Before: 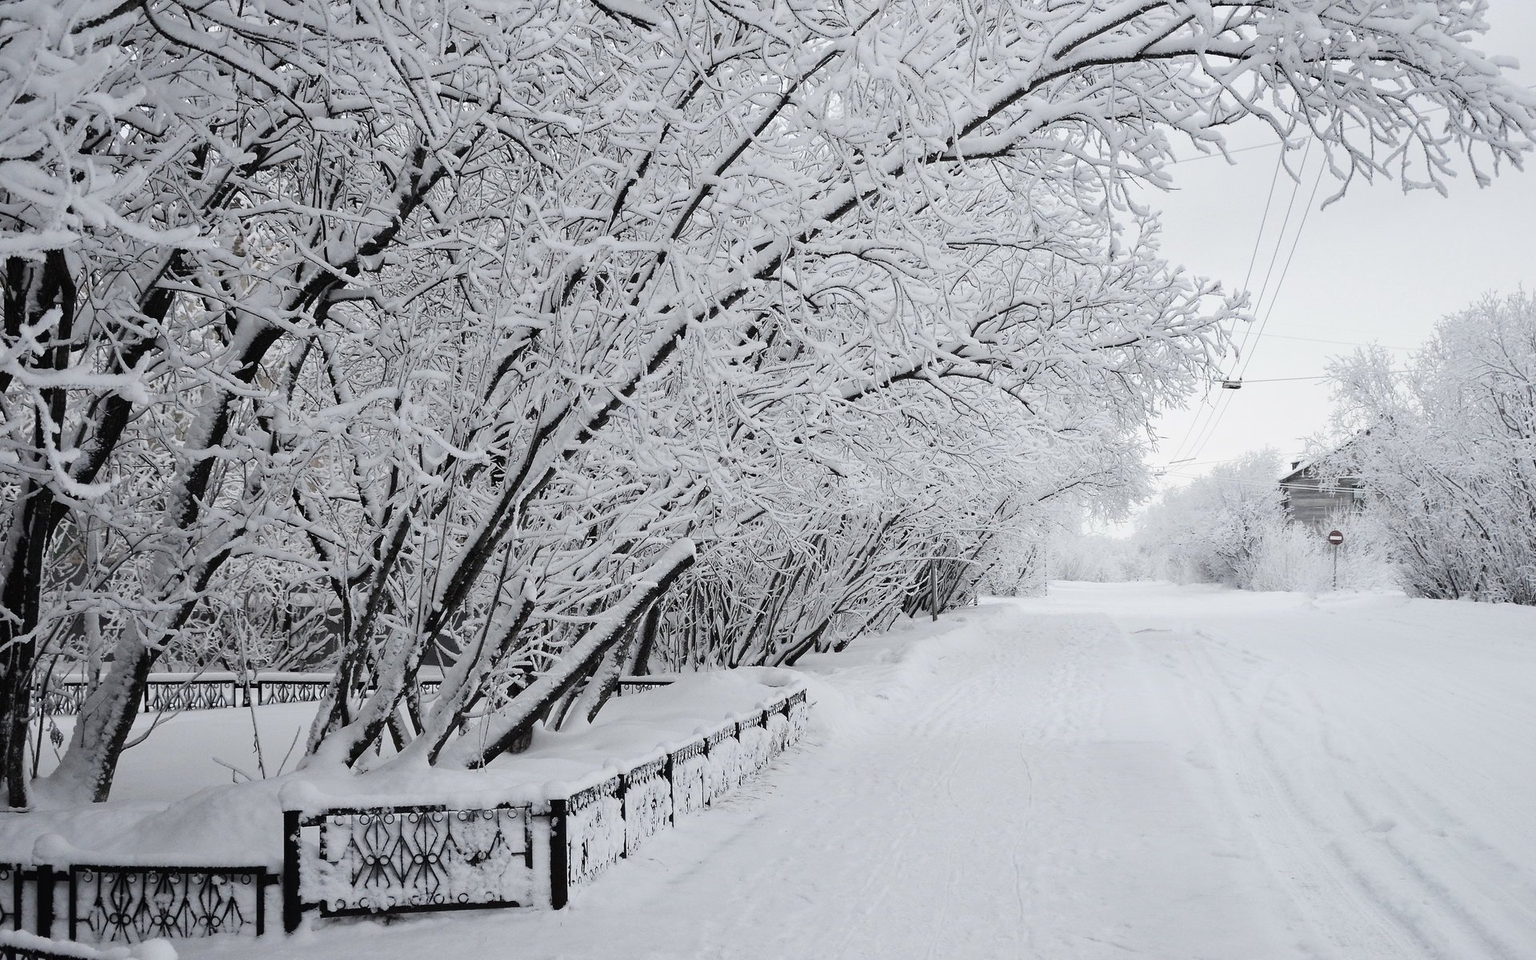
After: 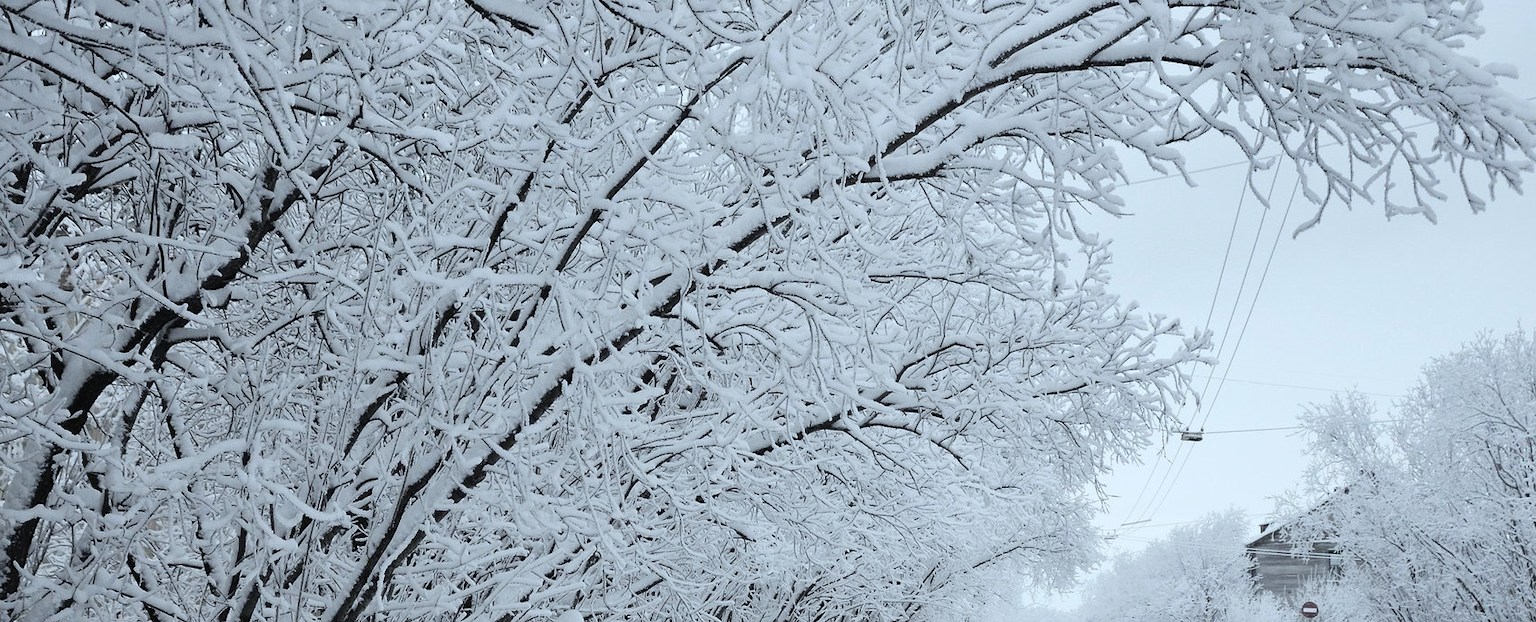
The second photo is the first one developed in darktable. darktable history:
white balance: red 0.925, blue 1.046
crop and rotate: left 11.812%, bottom 42.776%
